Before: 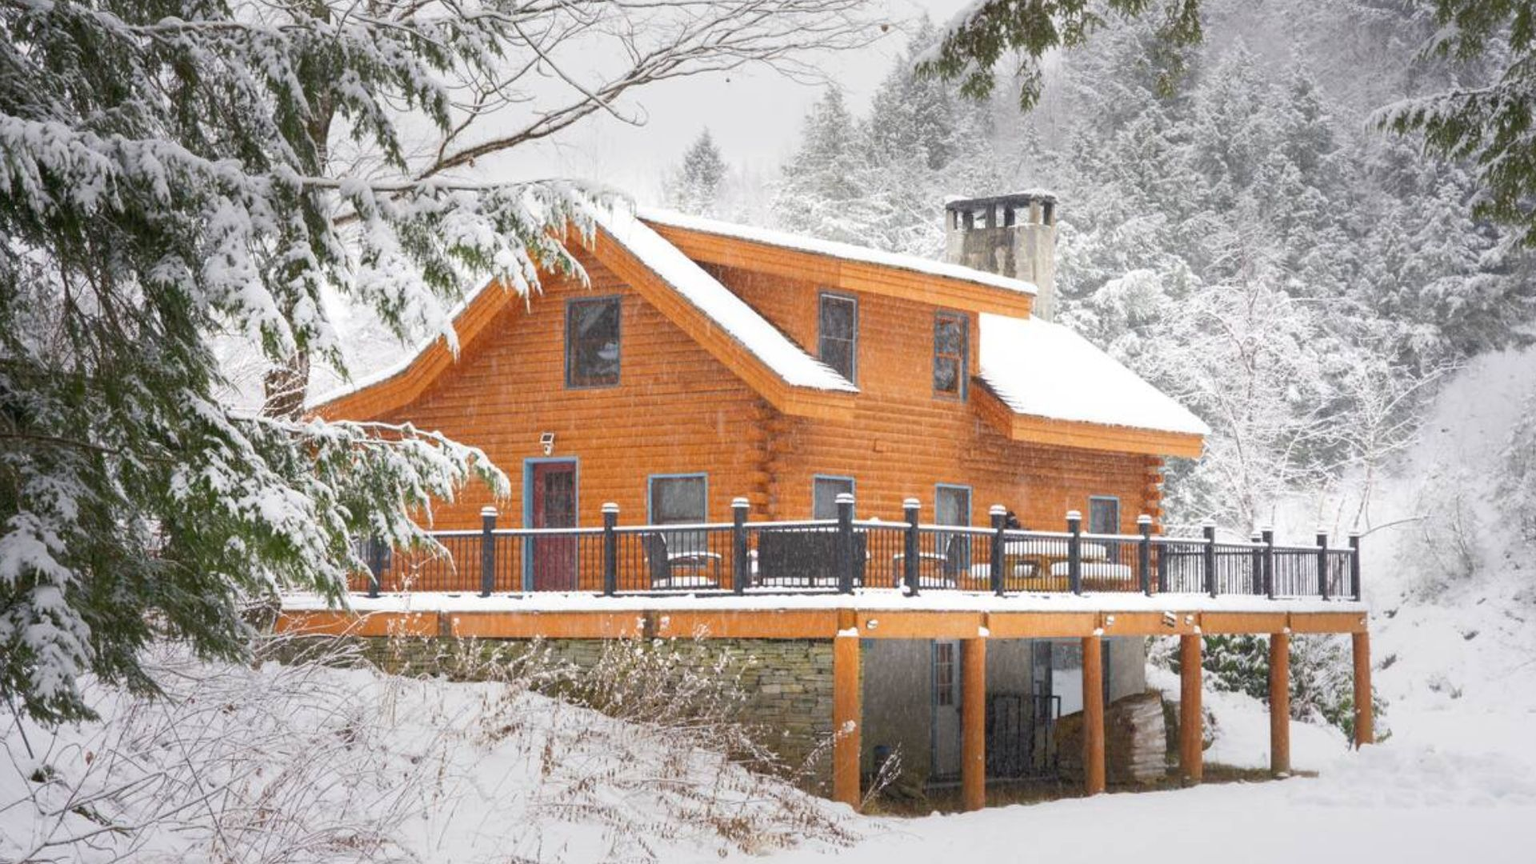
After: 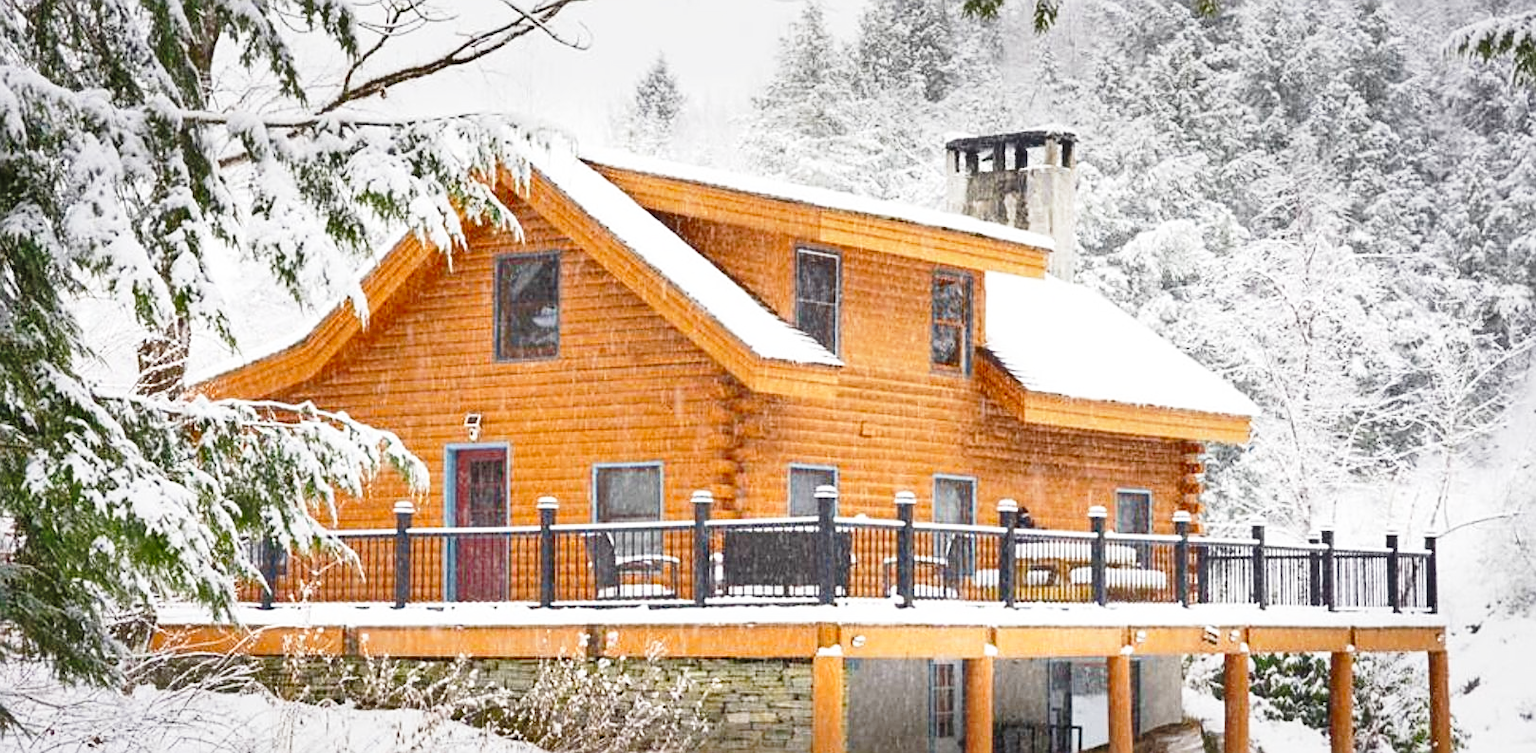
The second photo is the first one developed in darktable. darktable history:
shadows and highlights: white point adjustment 0.046, soften with gaussian
crop and rotate: left 9.694%, top 9.736%, right 6.025%, bottom 16.742%
color zones: curves: ch0 [(0.25, 0.5) (0.463, 0.627) (0.484, 0.637) (0.75, 0.5)], mix 24.97%
sharpen: amount 0.5
base curve: curves: ch0 [(0, 0) (0.028, 0.03) (0.121, 0.232) (0.46, 0.748) (0.859, 0.968) (1, 1)], preserve colors none
